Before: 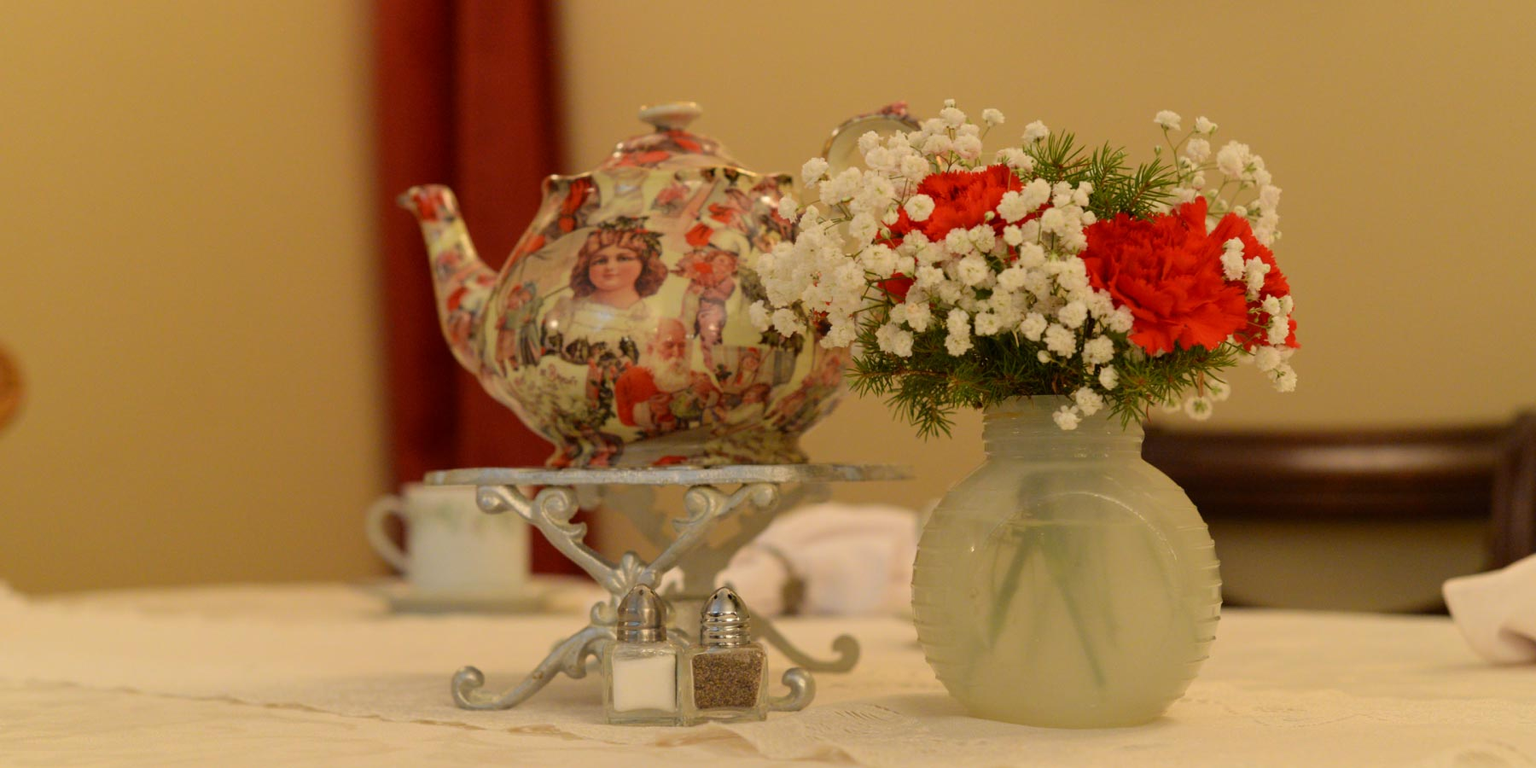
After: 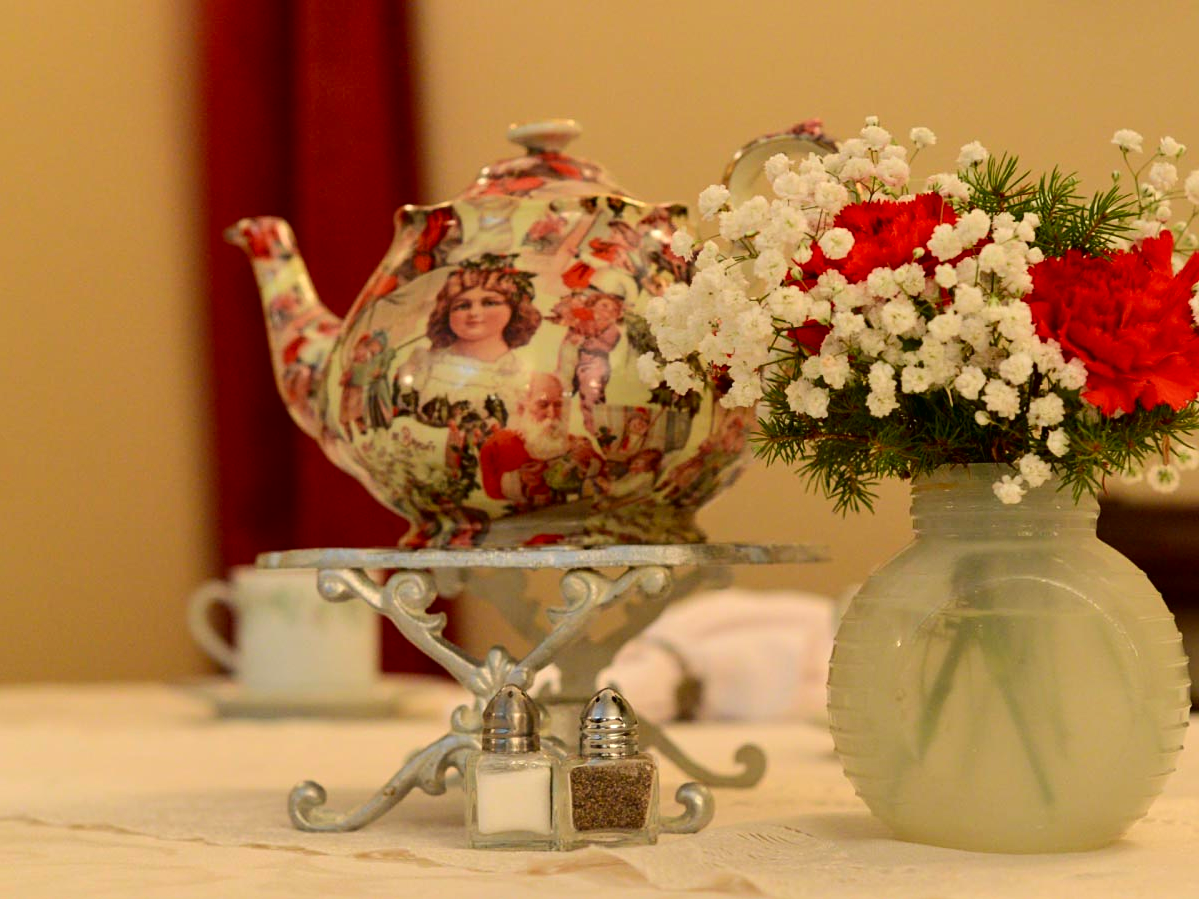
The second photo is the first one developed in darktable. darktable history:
crop and rotate: left 13.409%, right 19.924%
sharpen: amount 0.2
tone curve: curves: ch0 [(0, 0.01) (0.037, 0.032) (0.131, 0.108) (0.275, 0.258) (0.483, 0.512) (0.61, 0.661) (0.696, 0.742) (0.792, 0.834) (0.911, 0.936) (0.997, 0.995)]; ch1 [(0, 0) (0.308, 0.29) (0.425, 0.411) (0.503, 0.502) (0.551, 0.563) (0.683, 0.706) (0.746, 0.77) (1, 1)]; ch2 [(0, 0) (0.246, 0.233) (0.36, 0.352) (0.415, 0.415) (0.485, 0.487) (0.502, 0.502) (0.525, 0.523) (0.545, 0.552) (0.587, 0.6) (0.636, 0.652) (0.711, 0.729) (0.845, 0.855) (0.998, 0.977)], color space Lab, independent channels, preserve colors none
contrast equalizer: octaves 7, y [[0.6 ×6], [0.55 ×6], [0 ×6], [0 ×6], [0 ×6]], mix 0.3
